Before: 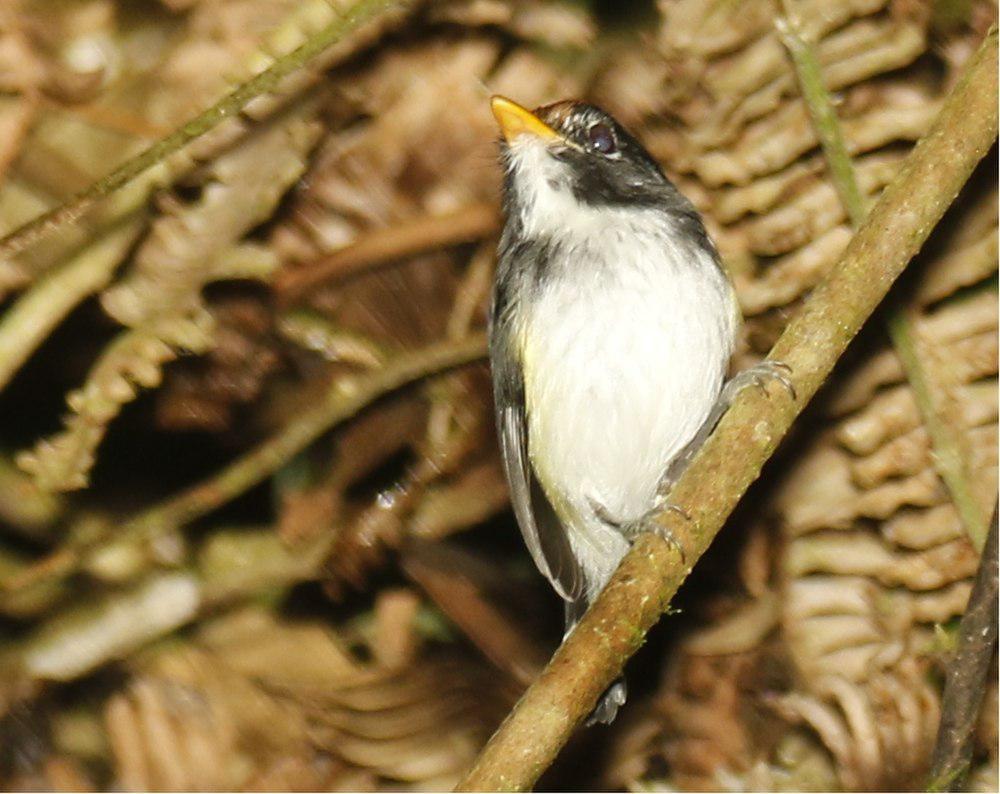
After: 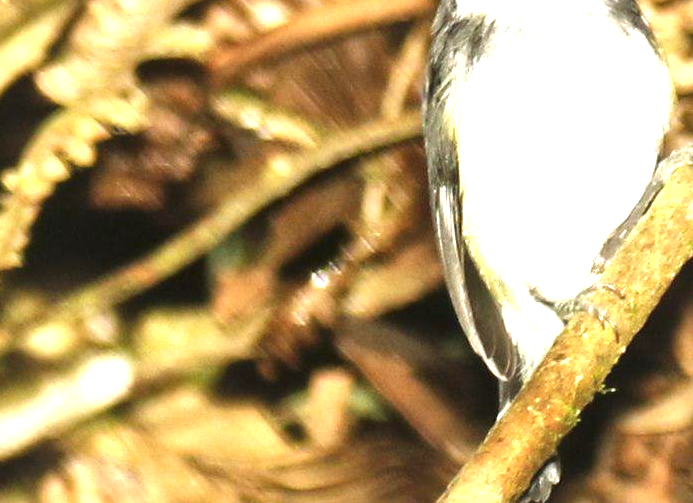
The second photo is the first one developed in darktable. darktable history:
exposure: black level correction -0.002, exposure 1.333 EV, compensate exposure bias true, compensate highlight preservation false
local contrast: mode bilateral grid, contrast 21, coarseness 50, detail 158%, midtone range 0.2
crop: left 6.679%, top 27.942%, right 23.981%, bottom 8.673%
